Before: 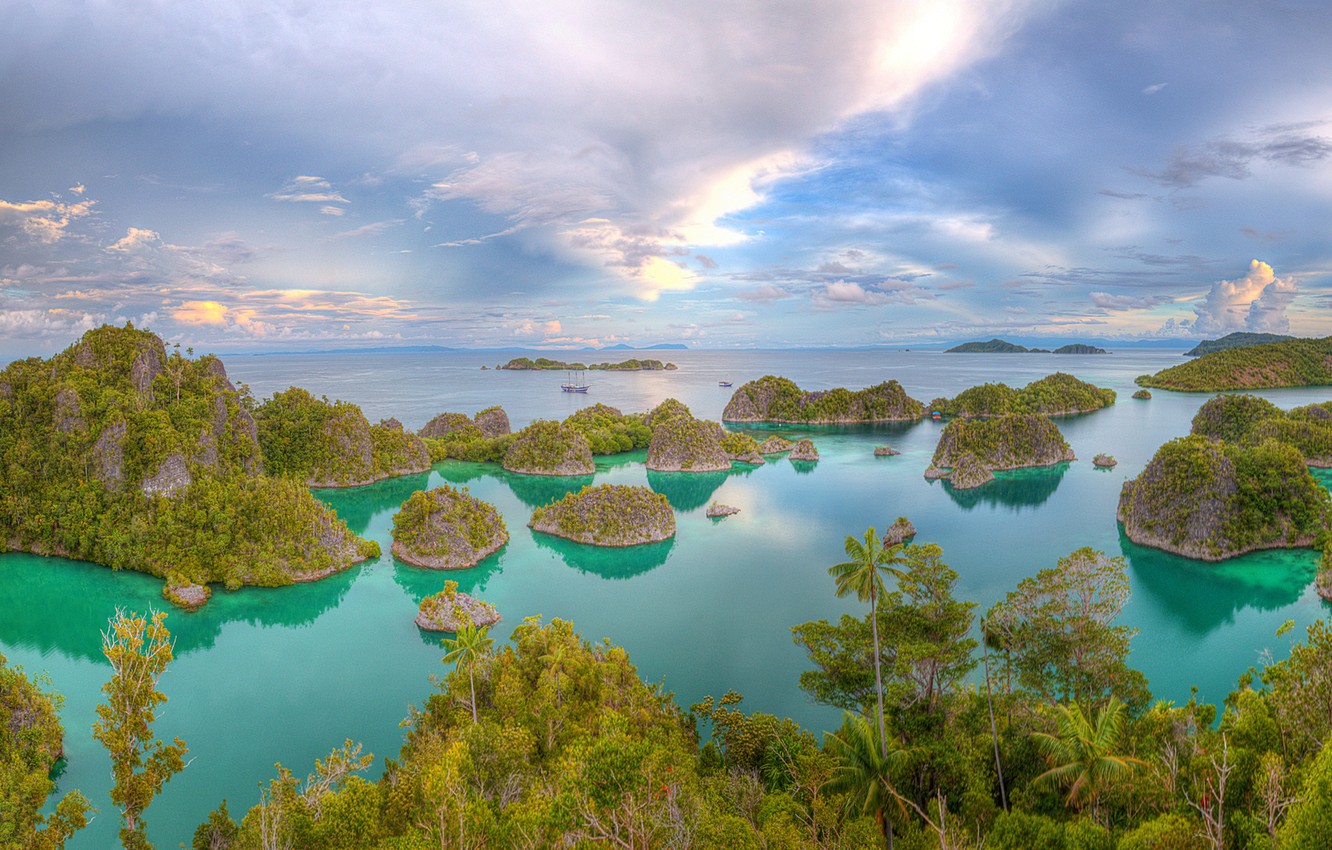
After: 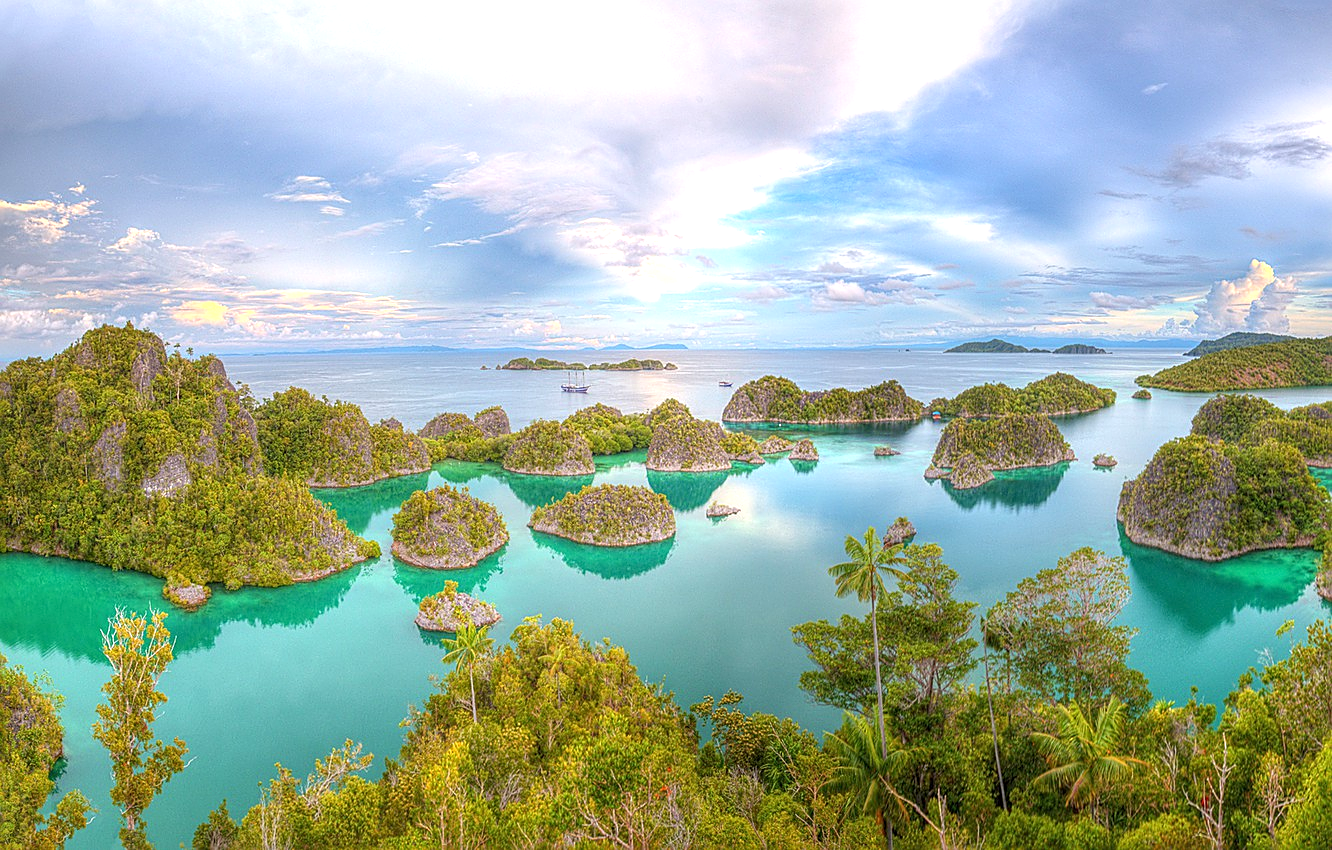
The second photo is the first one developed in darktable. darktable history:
sharpen: radius 1.928
exposure: exposure 0.602 EV, compensate highlight preservation false
